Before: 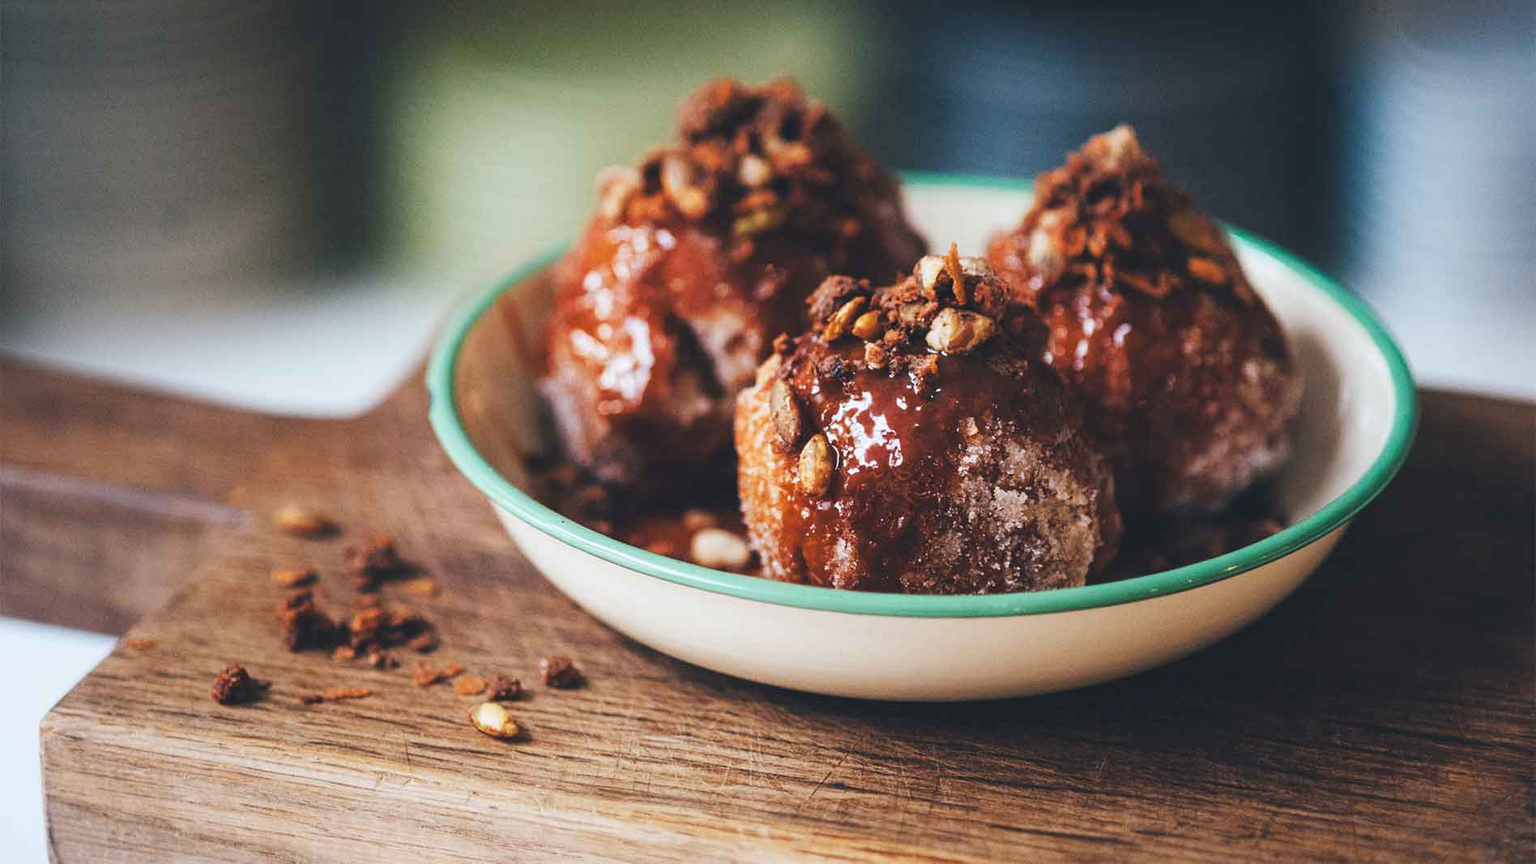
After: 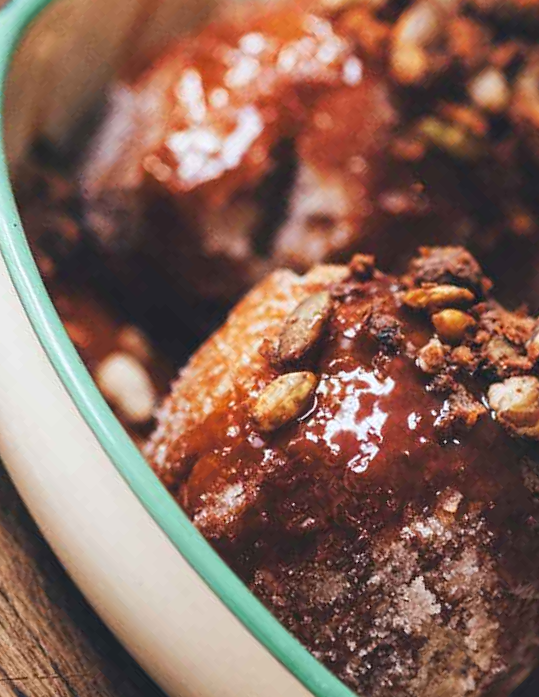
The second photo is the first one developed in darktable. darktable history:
crop and rotate: angle -45.44°, top 16.118%, right 0.815%, bottom 11.712%
